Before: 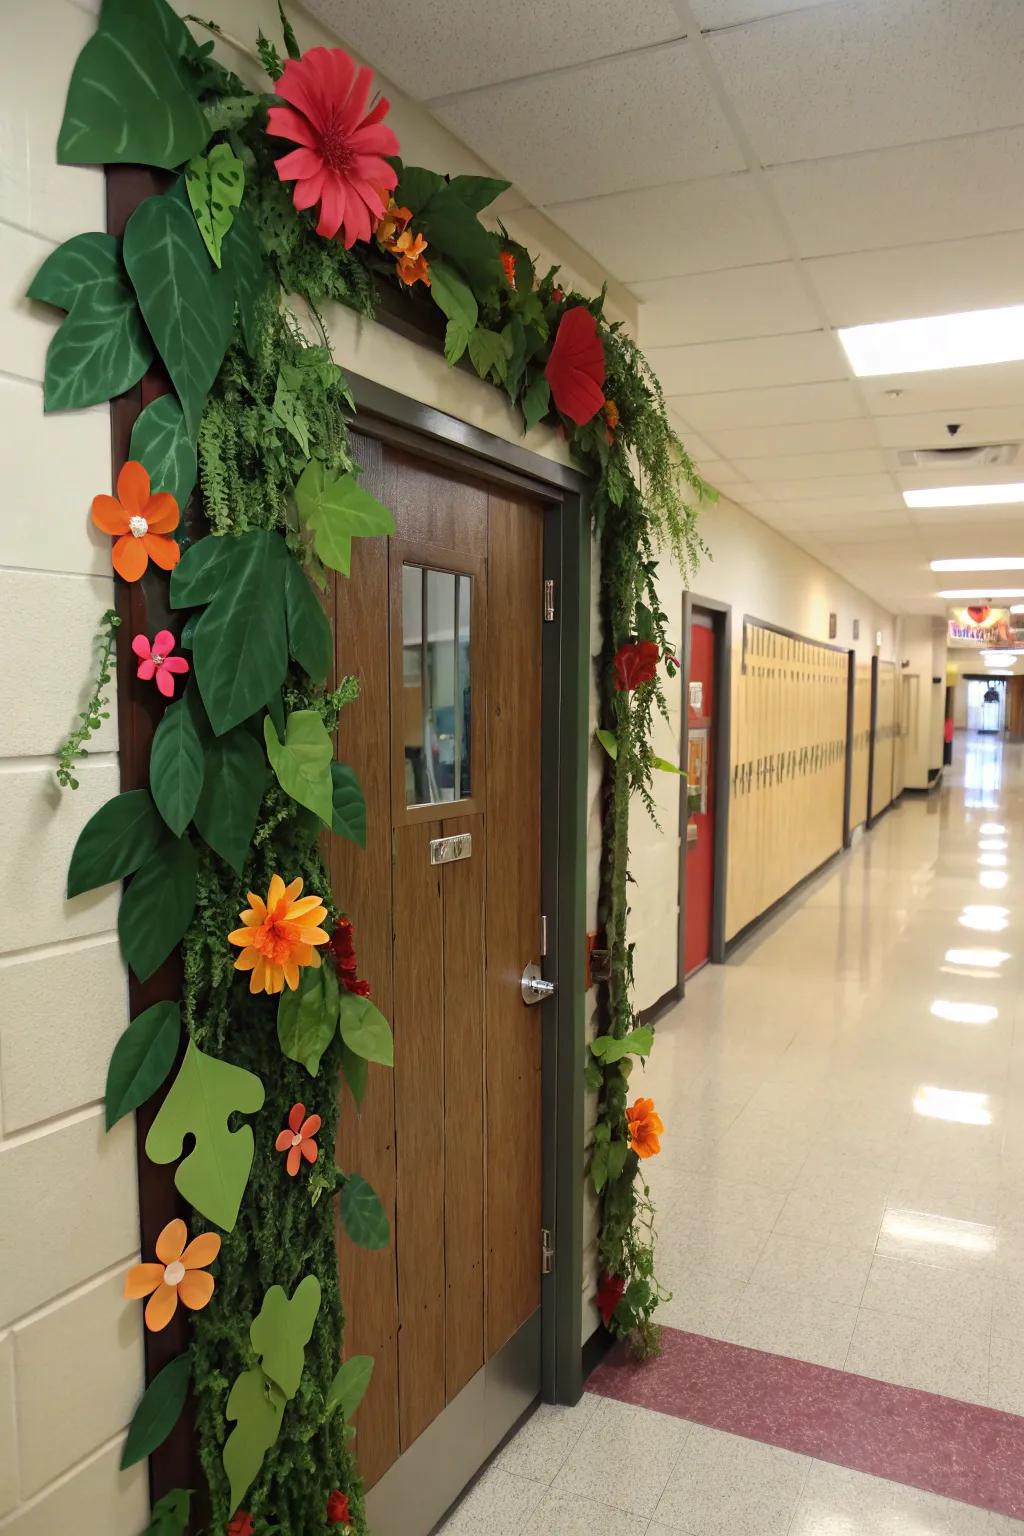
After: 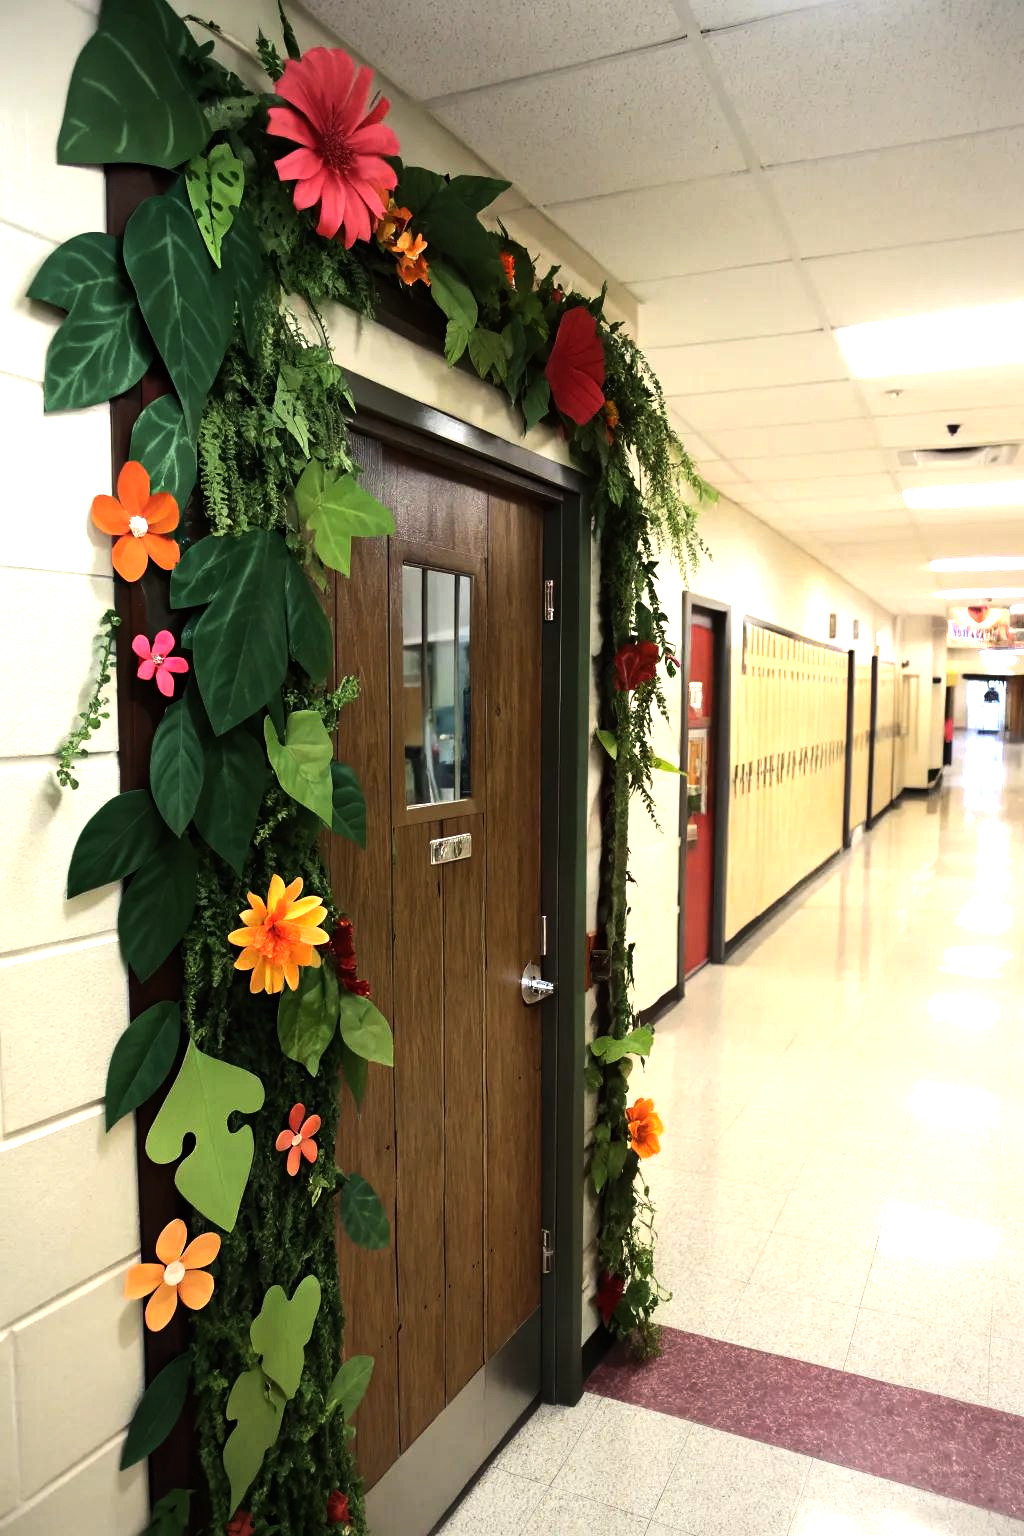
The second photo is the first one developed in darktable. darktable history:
vignetting: fall-off radius 93.87%
tone equalizer: -8 EV -1.08 EV, -7 EV -1.01 EV, -6 EV -0.867 EV, -5 EV -0.578 EV, -3 EV 0.578 EV, -2 EV 0.867 EV, -1 EV 1.01 EV, +0 EV 1.08 EV, edges refinement/feathering 500, mask exposure compensation -1.57 EV, preserve details no
